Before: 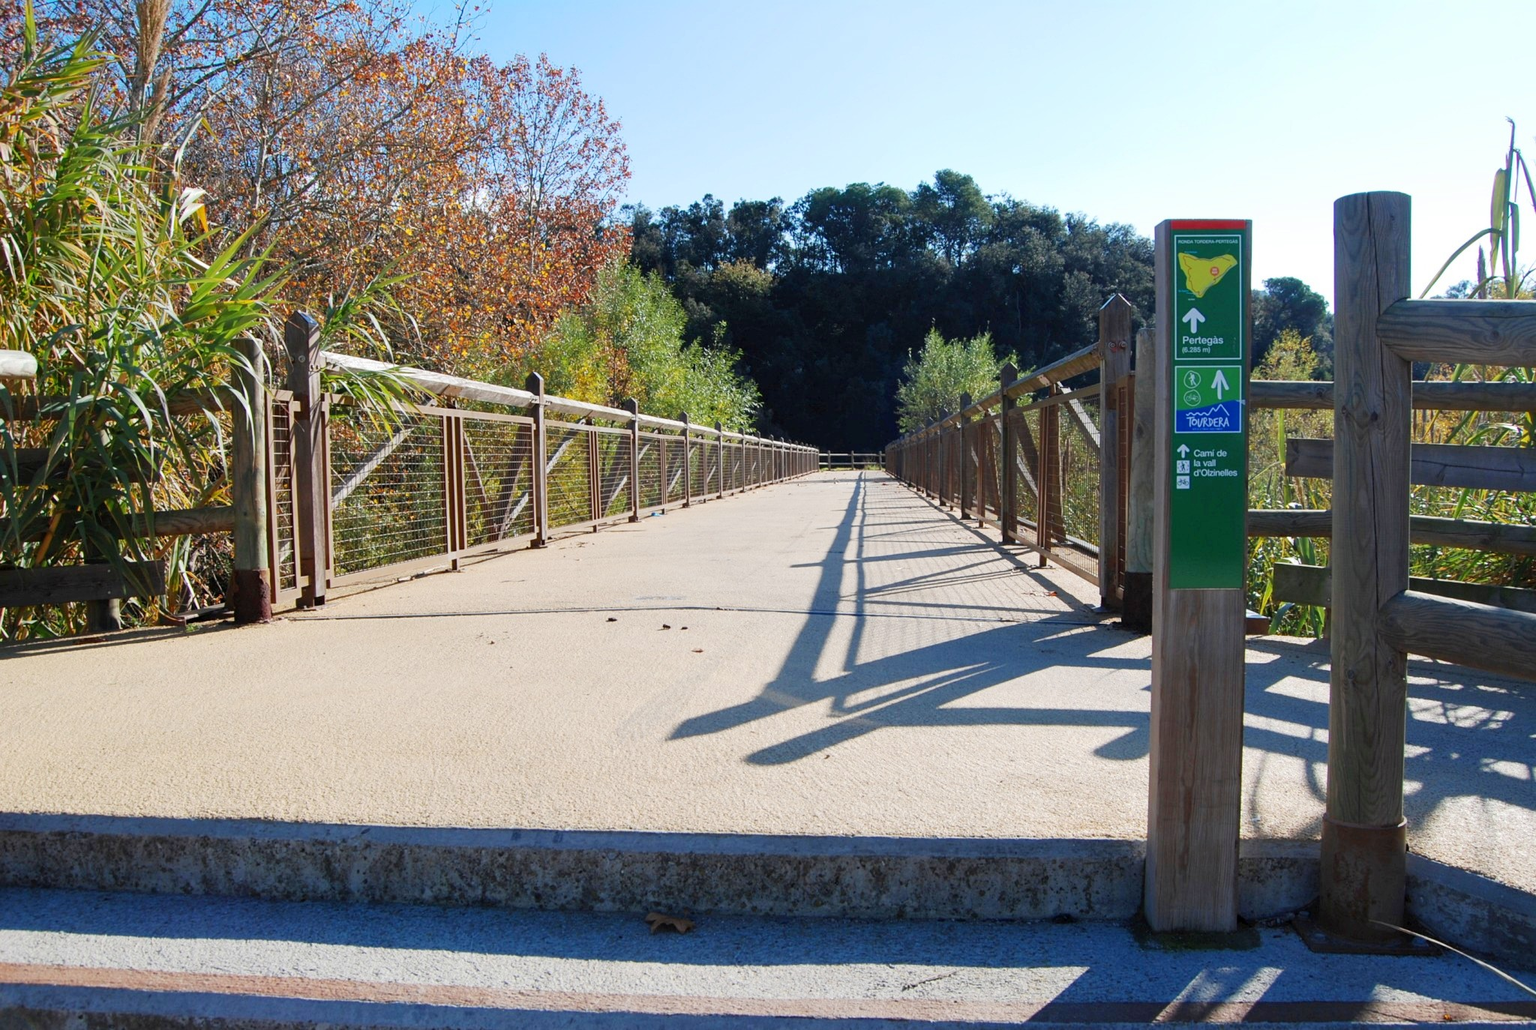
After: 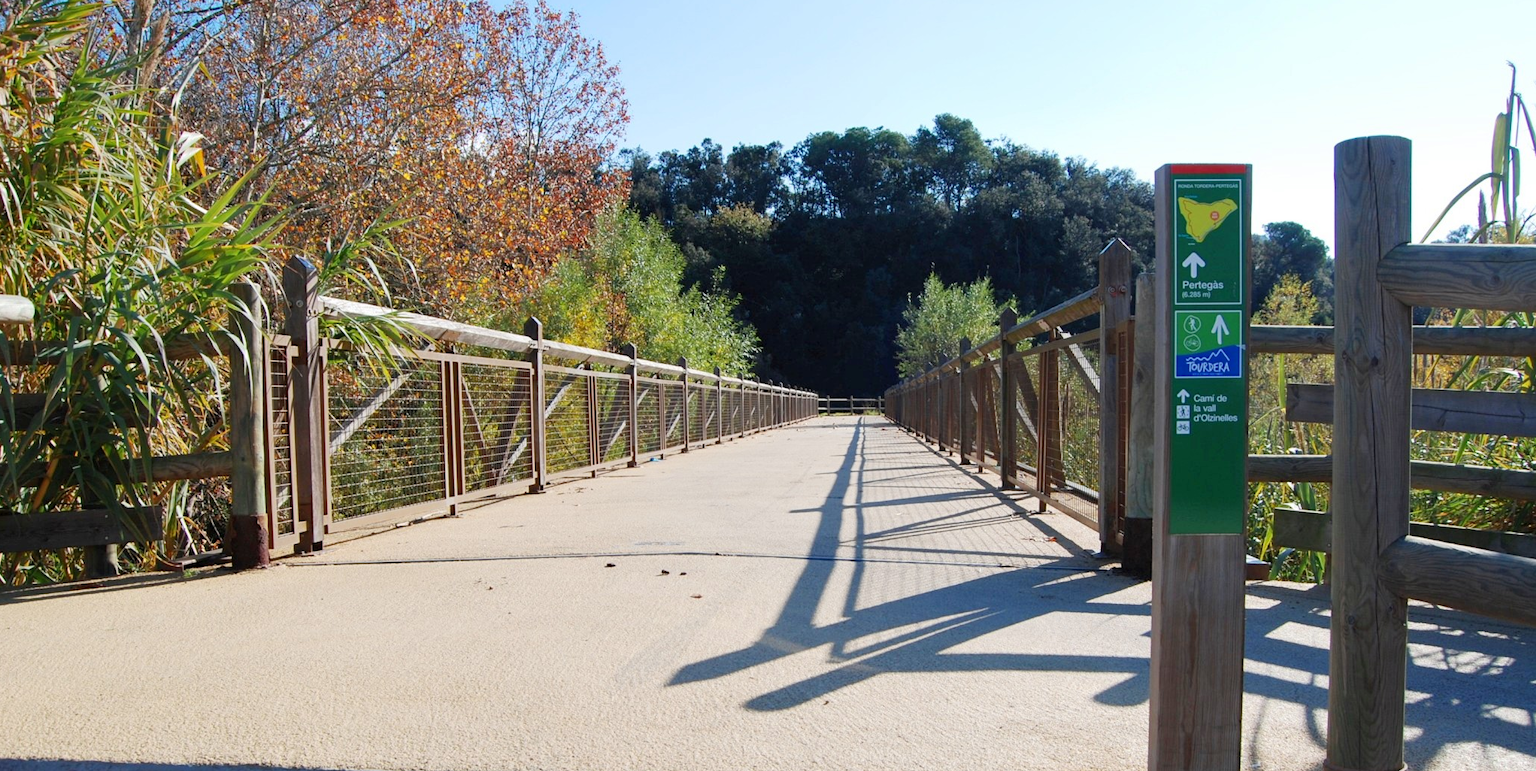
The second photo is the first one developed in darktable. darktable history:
crop: left 0.201%, top 5.474%, bottom 19.806%
